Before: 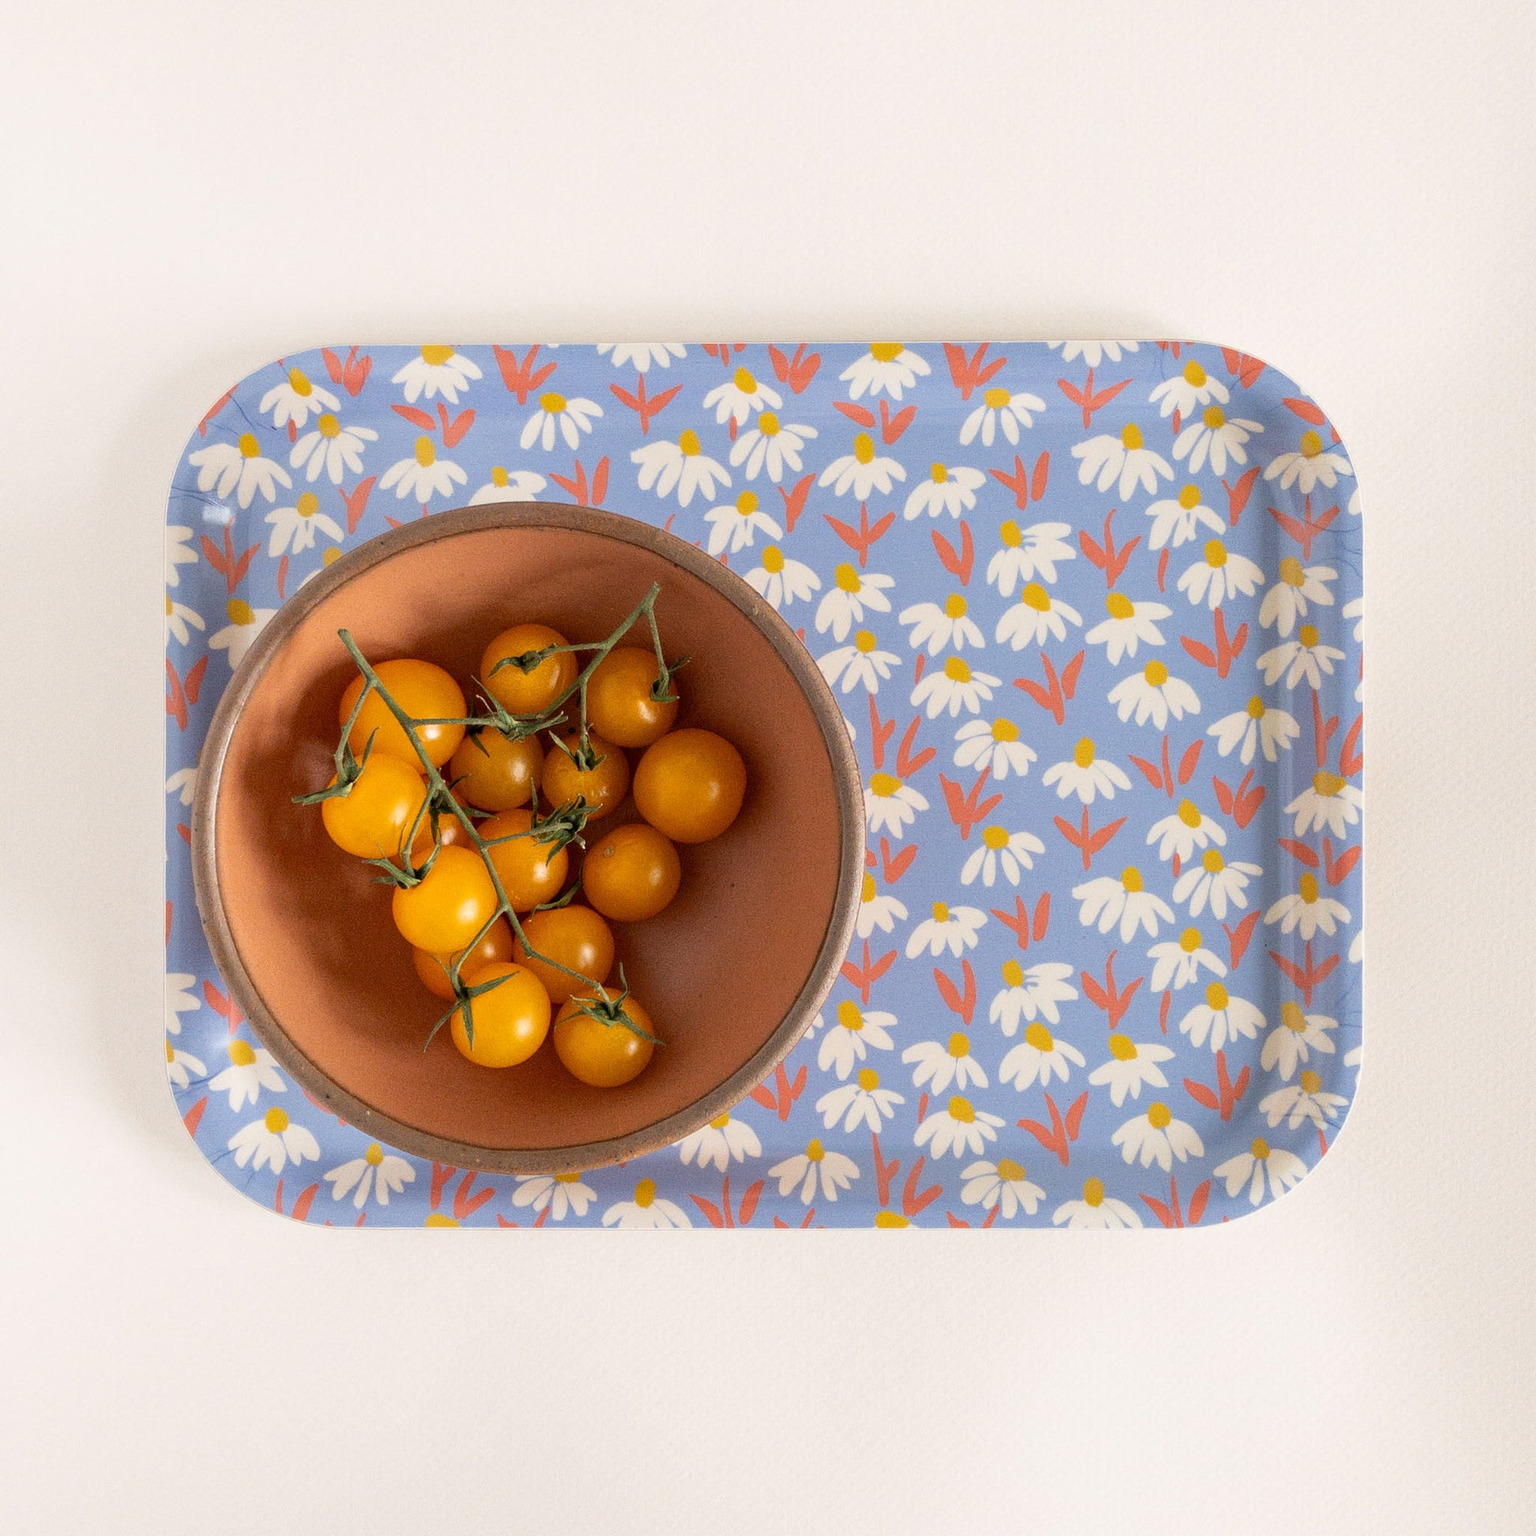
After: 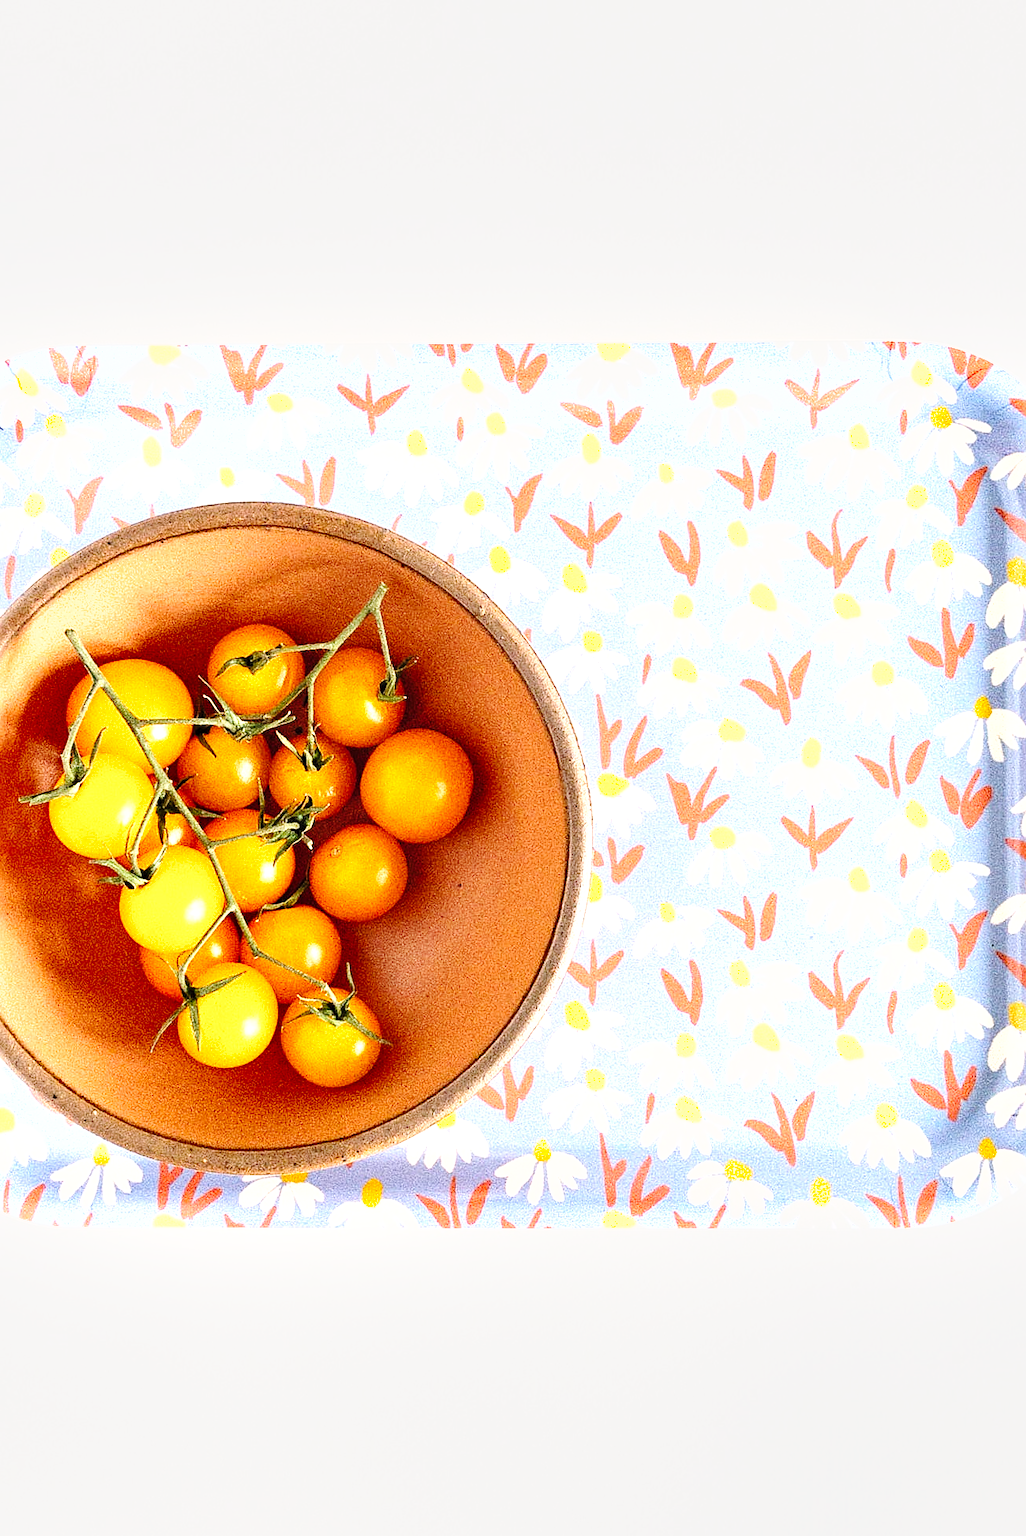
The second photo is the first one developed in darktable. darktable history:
contrast brightness saturation: contrast 0.053, brightness 0.058, saturation 0.01
exposure: black level correction 0, exposure 0.928 EV, compensate highlight preservation false
crop and rotate: left 17.786%, right 15.321%
levels: black 8.54%, levels [0, 0.476, 0.951]
sharpen: on, module defaults
shadows and highlights: white point adjustment 1.08, soften with gaussian
base curve: curves: ch0 [(0, 0) (0.036, 0.025) (0.121, 0.166) (0.206, 0.329) (0.605, 0.79) (1, 1)], preserve colors none
